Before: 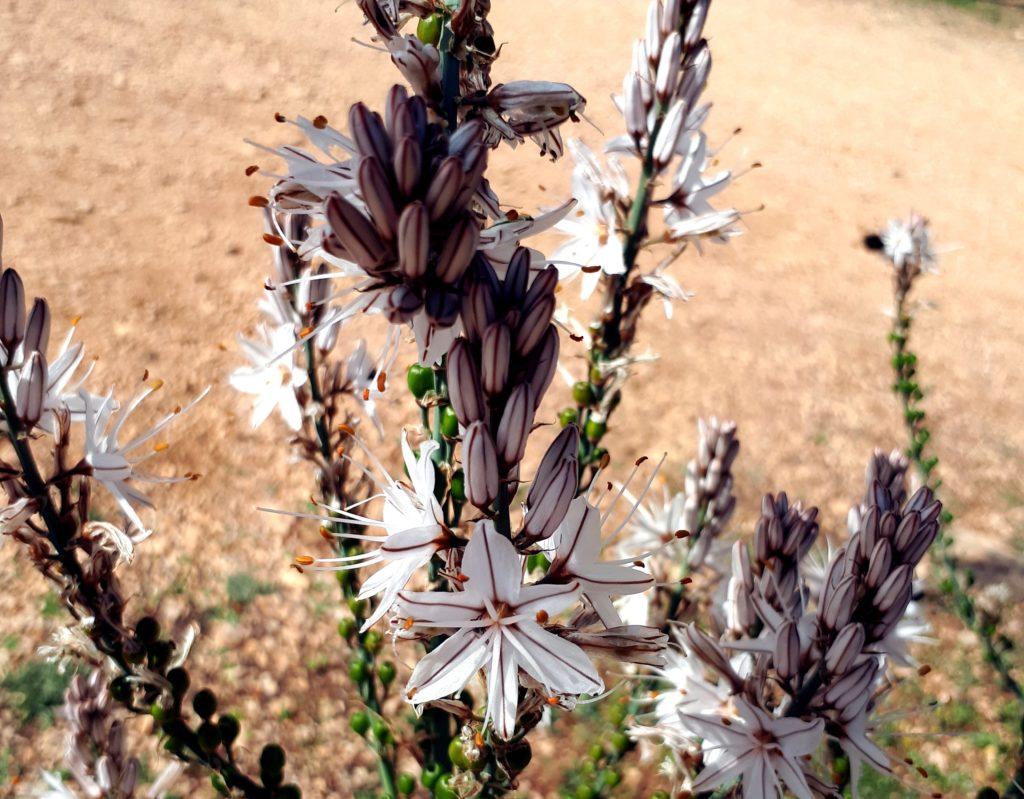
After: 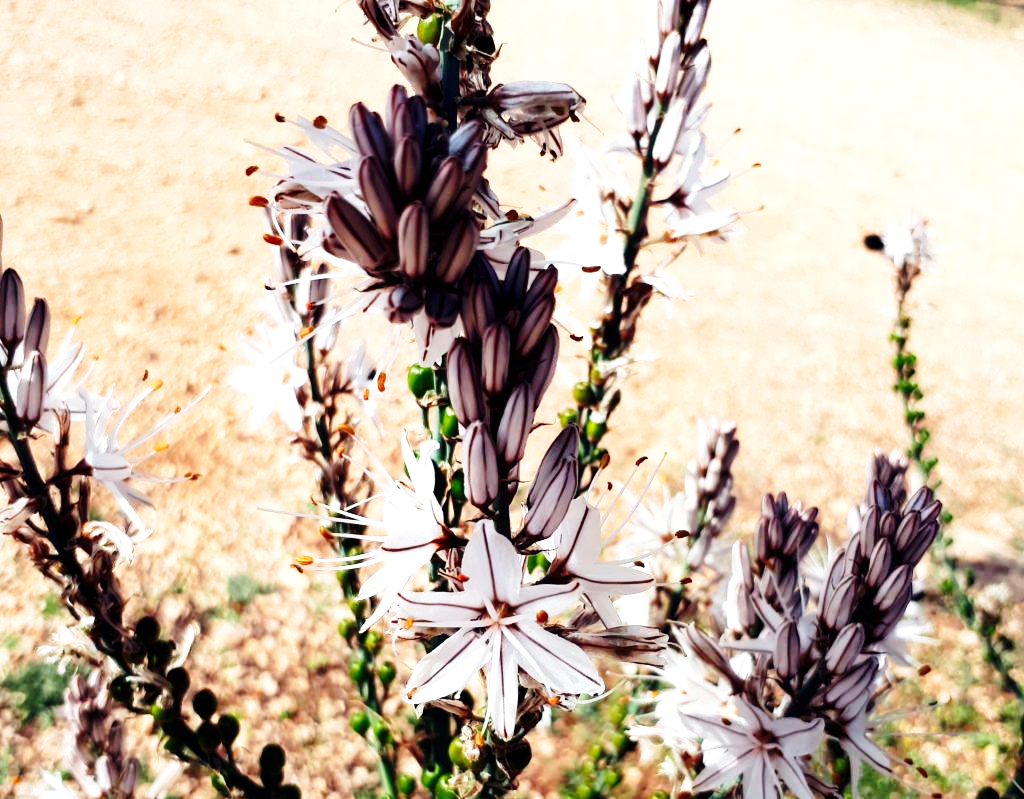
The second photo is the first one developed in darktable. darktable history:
exposure: compensate highlight preservation false
tone equalizer: -8 EV -0.413 EV, -7 EV -0.403 EV, -6 EV -0.296 EV, -5 EV -0.205 EV, -3 EV 0.23 EV, -2 EV 0.321 EV, -1 EV 0.385 EV, +0 EV 0.423 EV, edges refinement/feathering 500, mask exposure compensation -1.57 EV, preserve details no
base curve: curves: ch0 [(0, 0) (0.028, 0.03) (0.121, 0.232) (0.46, 0.748) (0.859, 0.968) (1, 1)], preserve colors none
